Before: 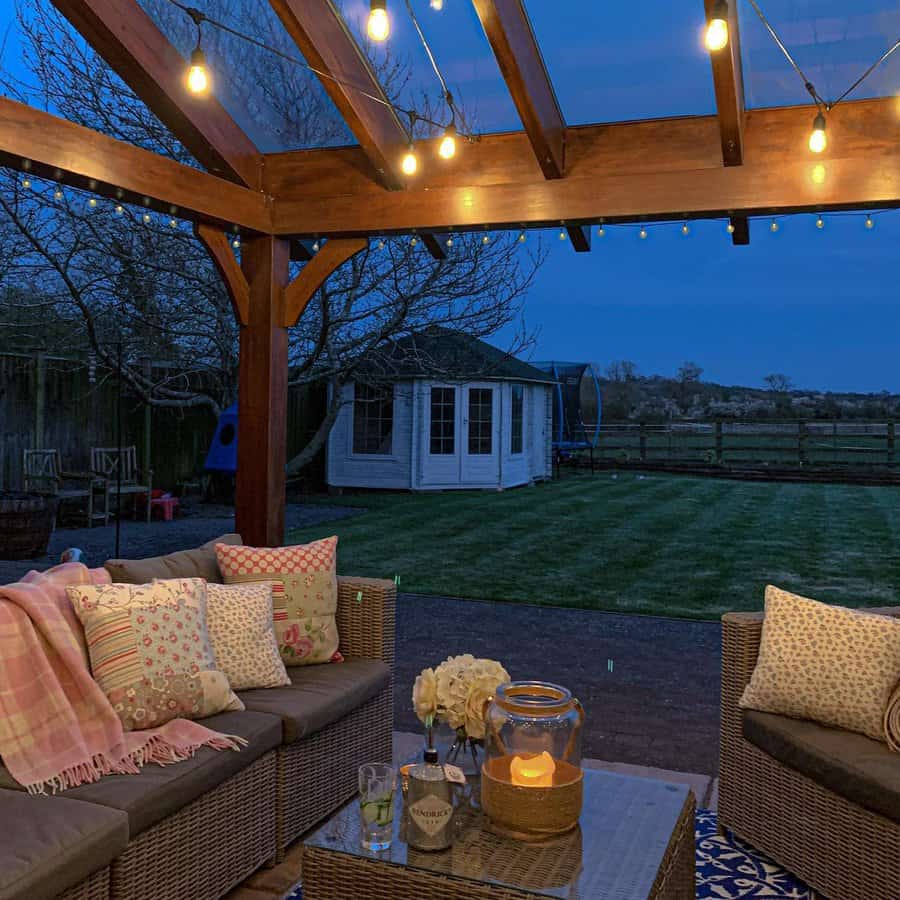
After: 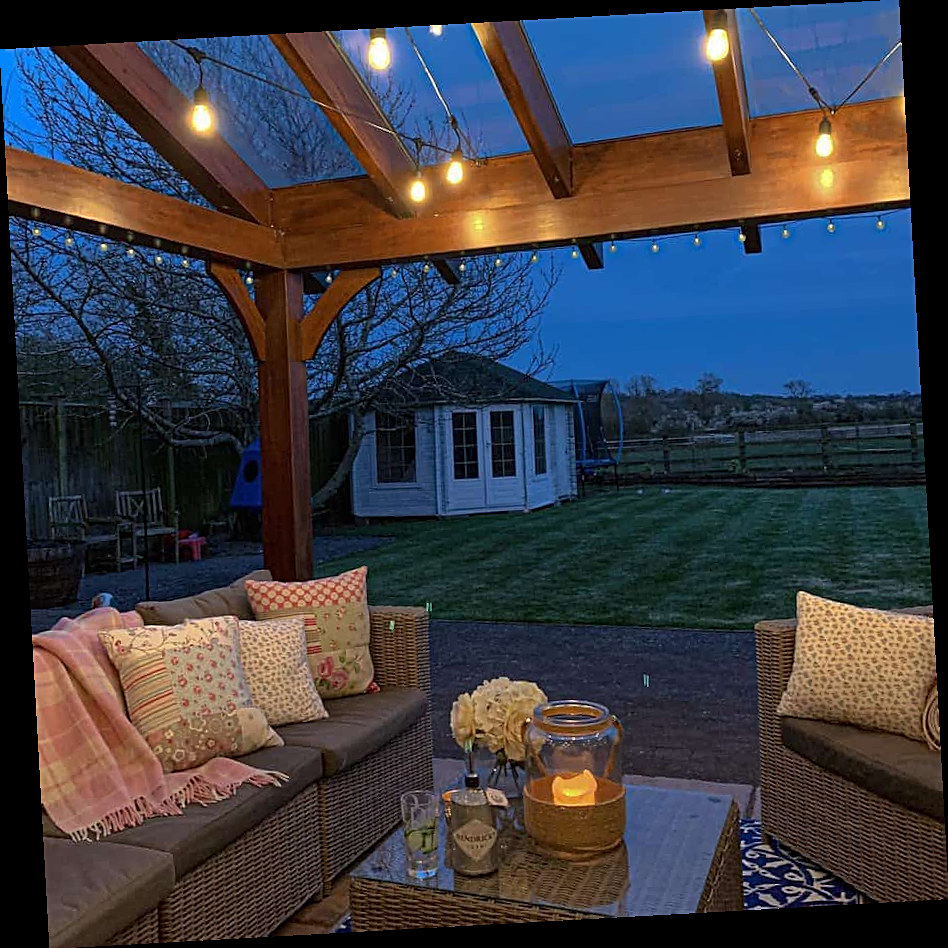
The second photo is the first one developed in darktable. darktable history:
sharpen: on, module defaults
rotate and perspective: rotation -3.18°, automatic cropping off
